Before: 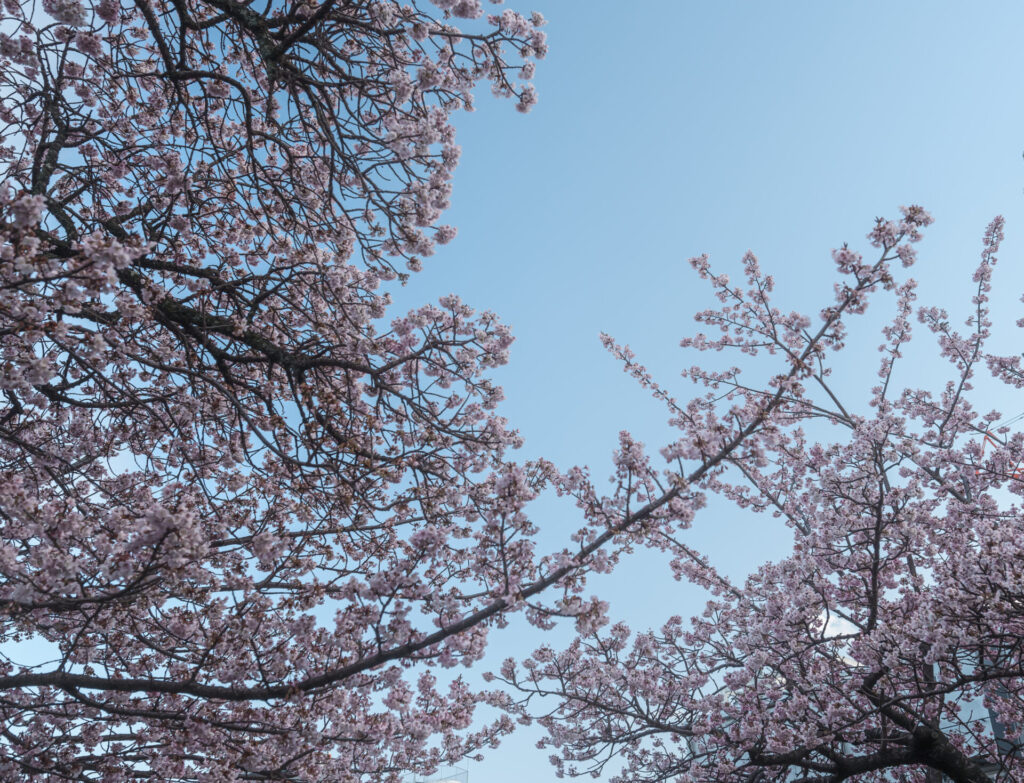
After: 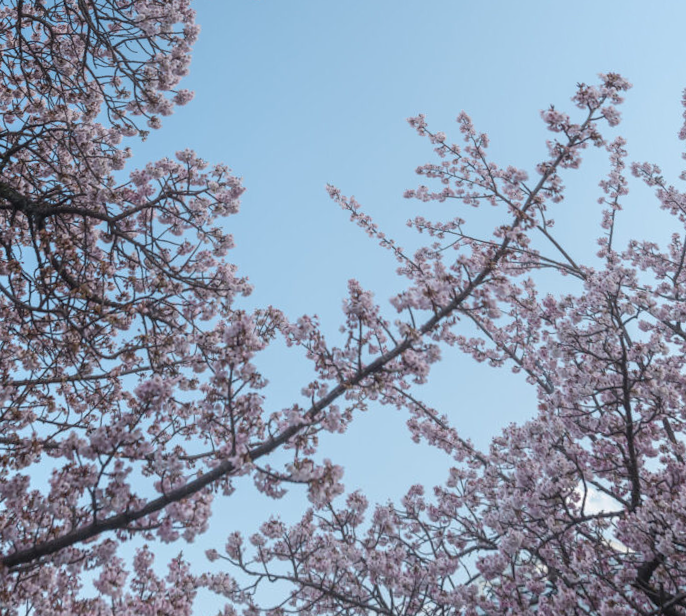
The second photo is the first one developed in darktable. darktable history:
crop: left 19.159%, top 9.58%, bottom 9.58%
color correction: highlights a* 0.003, highlights b* -0.283
rotate and perspective: rotation 0.72°, lens shift (vertical) -0.352, lens shift (horizontal) -0.051, crop left 0.152, crop right 0.859, crop top 0.019, crop bottom 0.964
